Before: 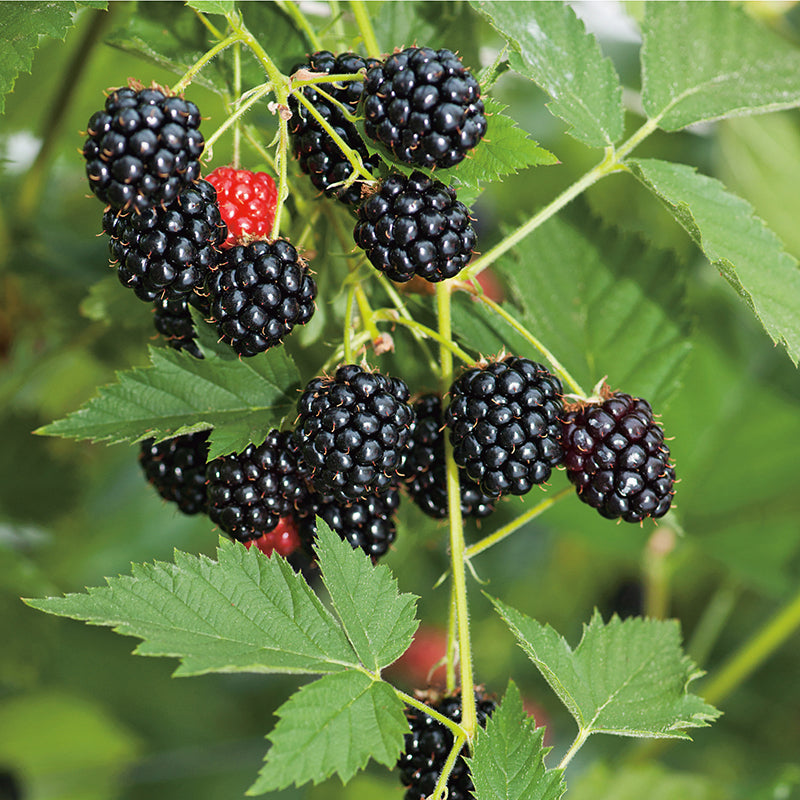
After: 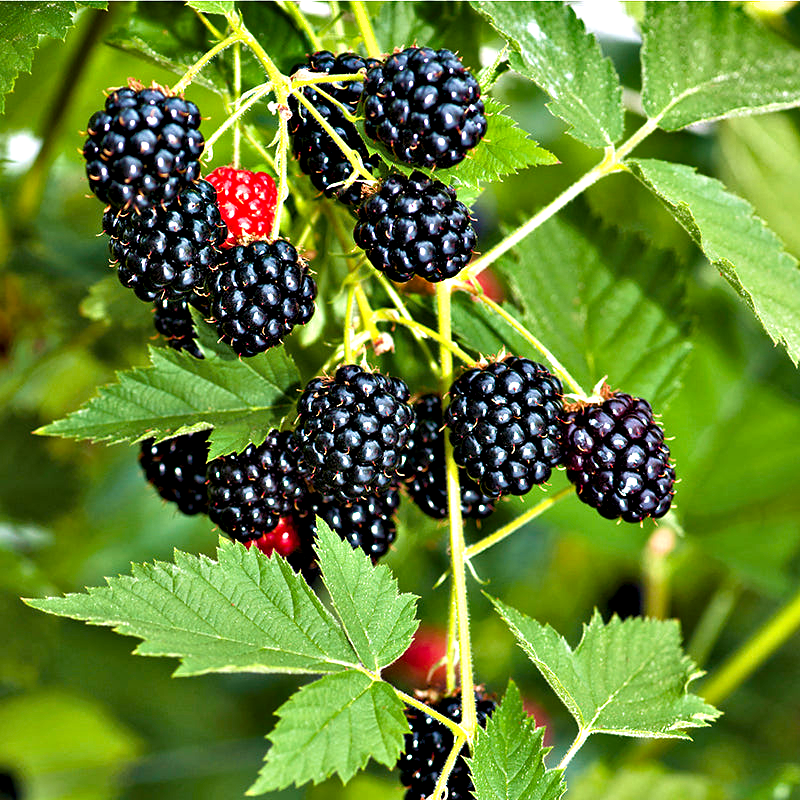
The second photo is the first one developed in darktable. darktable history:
contrast equalizer: y [[0.6 ×6], [0.55 ×6], [0 ×6], [0 ×6], [0 ×6]]
shadows and highlights: low approximation 0.01, soften with gaussian
velvia: on, module defaults
color balance rgb: perceptual saturation grading › global saturation 20%, perceptual saturation grading › highlights -25.588%, perceptual saturation grading › shadows 24.127%, perceptual brilliance grading › global brilliance 12.296%, global vibrance 20%
exposure: exposure -0.043 EV, compensate highlight preservation false
